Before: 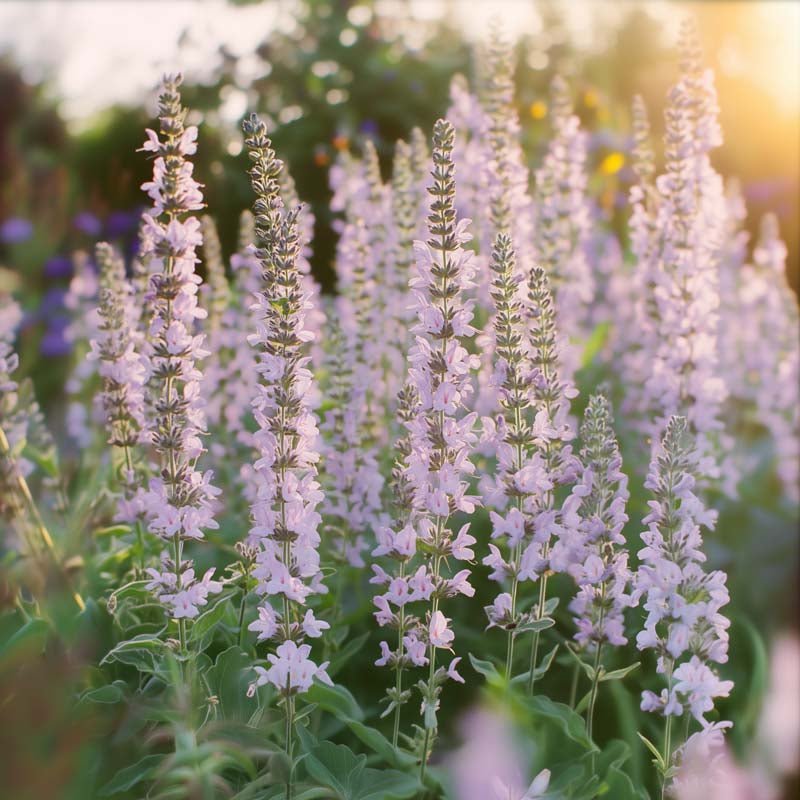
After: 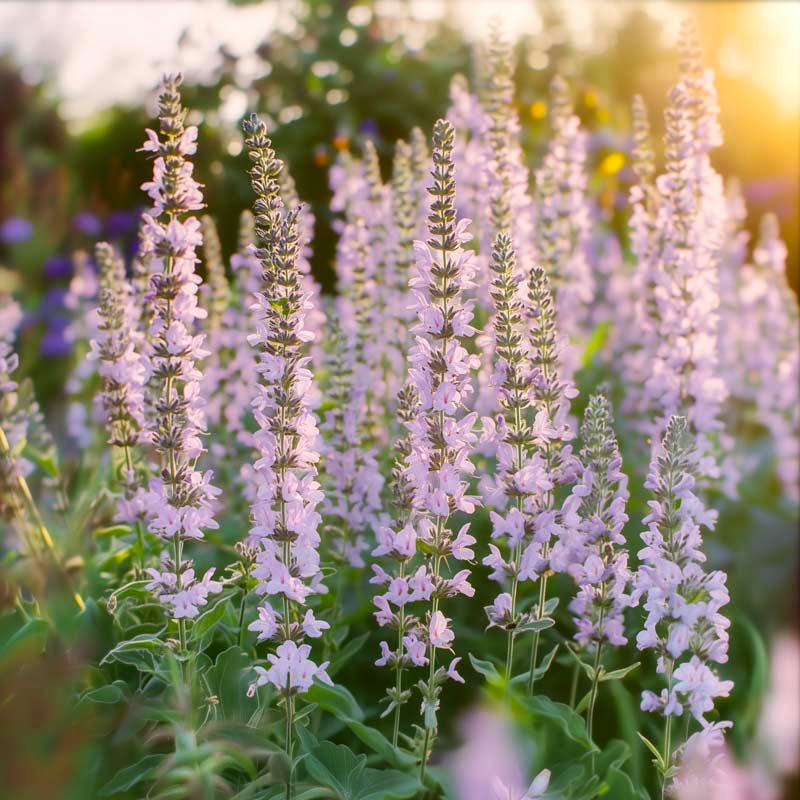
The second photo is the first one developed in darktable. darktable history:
local contrast: on, module defaults
color balance rgb: perceptual saturation grading › global saturation 20%, global vibrance 20%
